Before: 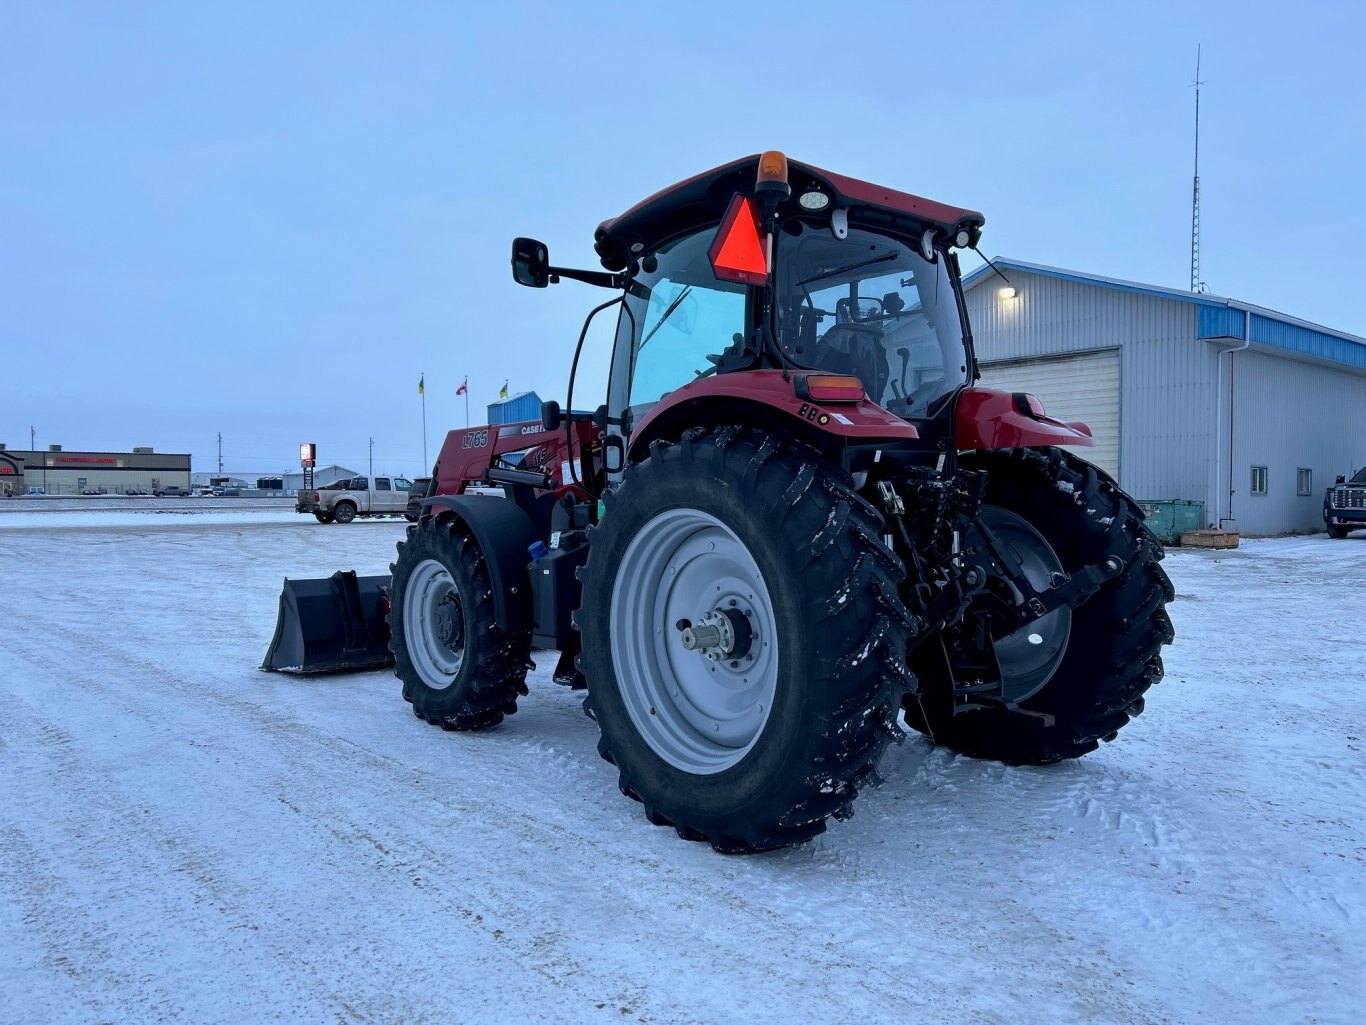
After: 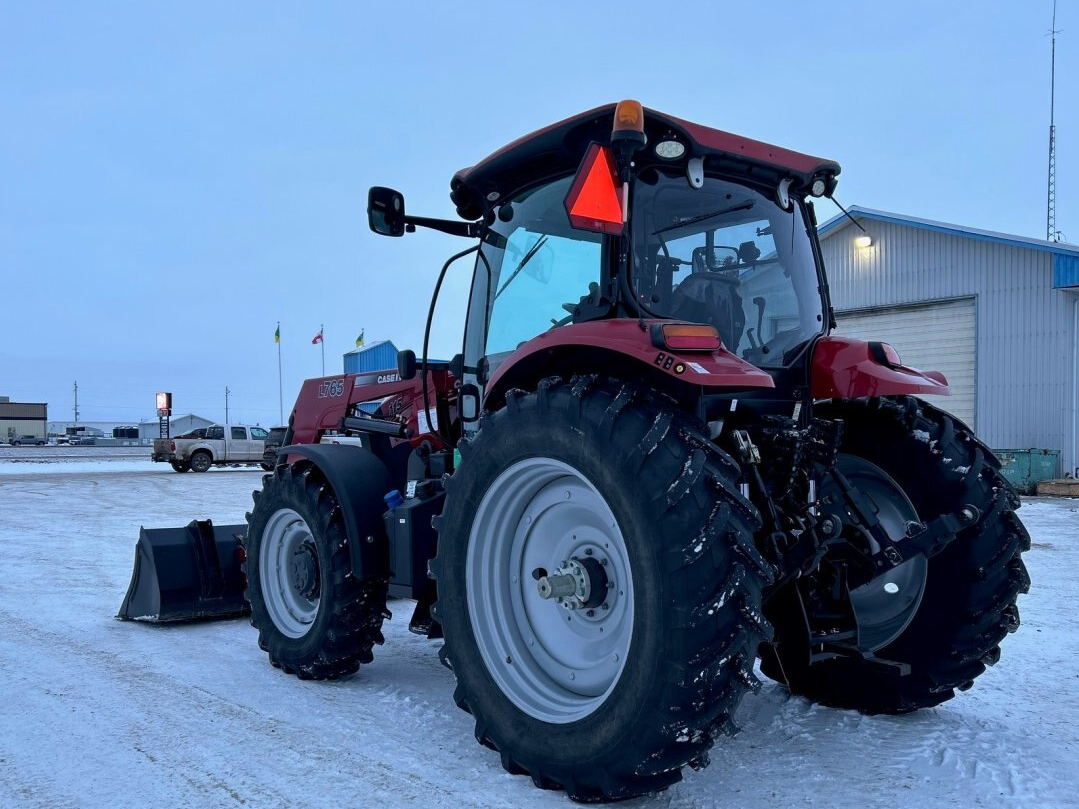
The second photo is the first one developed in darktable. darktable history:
crop and rotate: left 10.545%, top 5.007%, right 10.412%, bottom 16.015%
